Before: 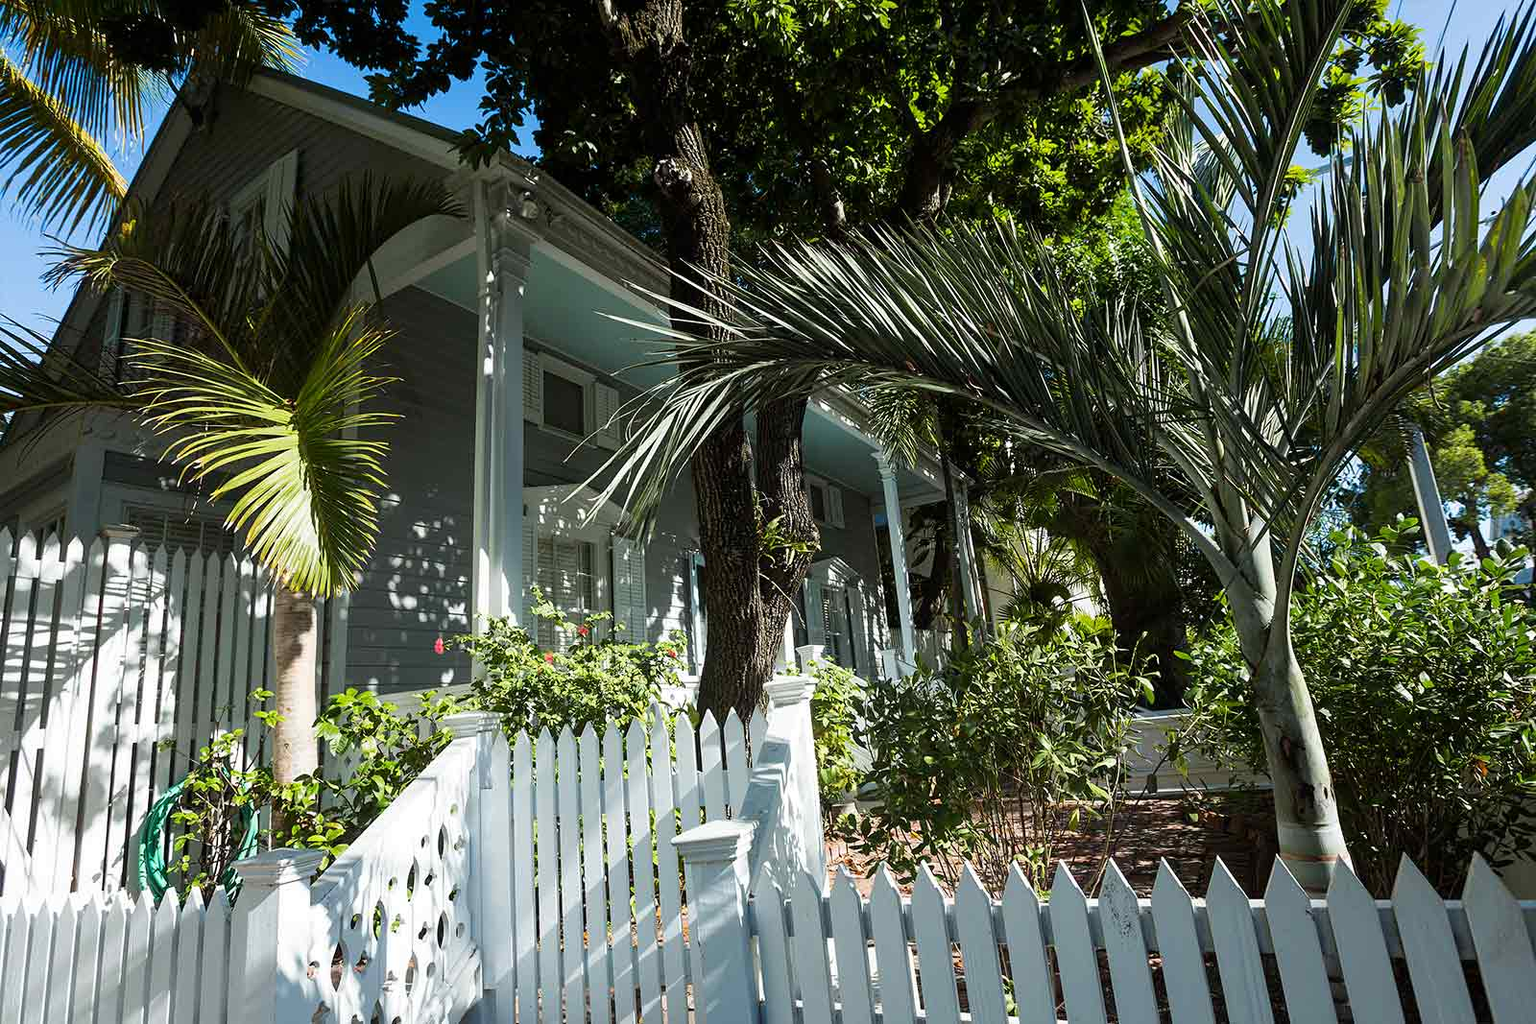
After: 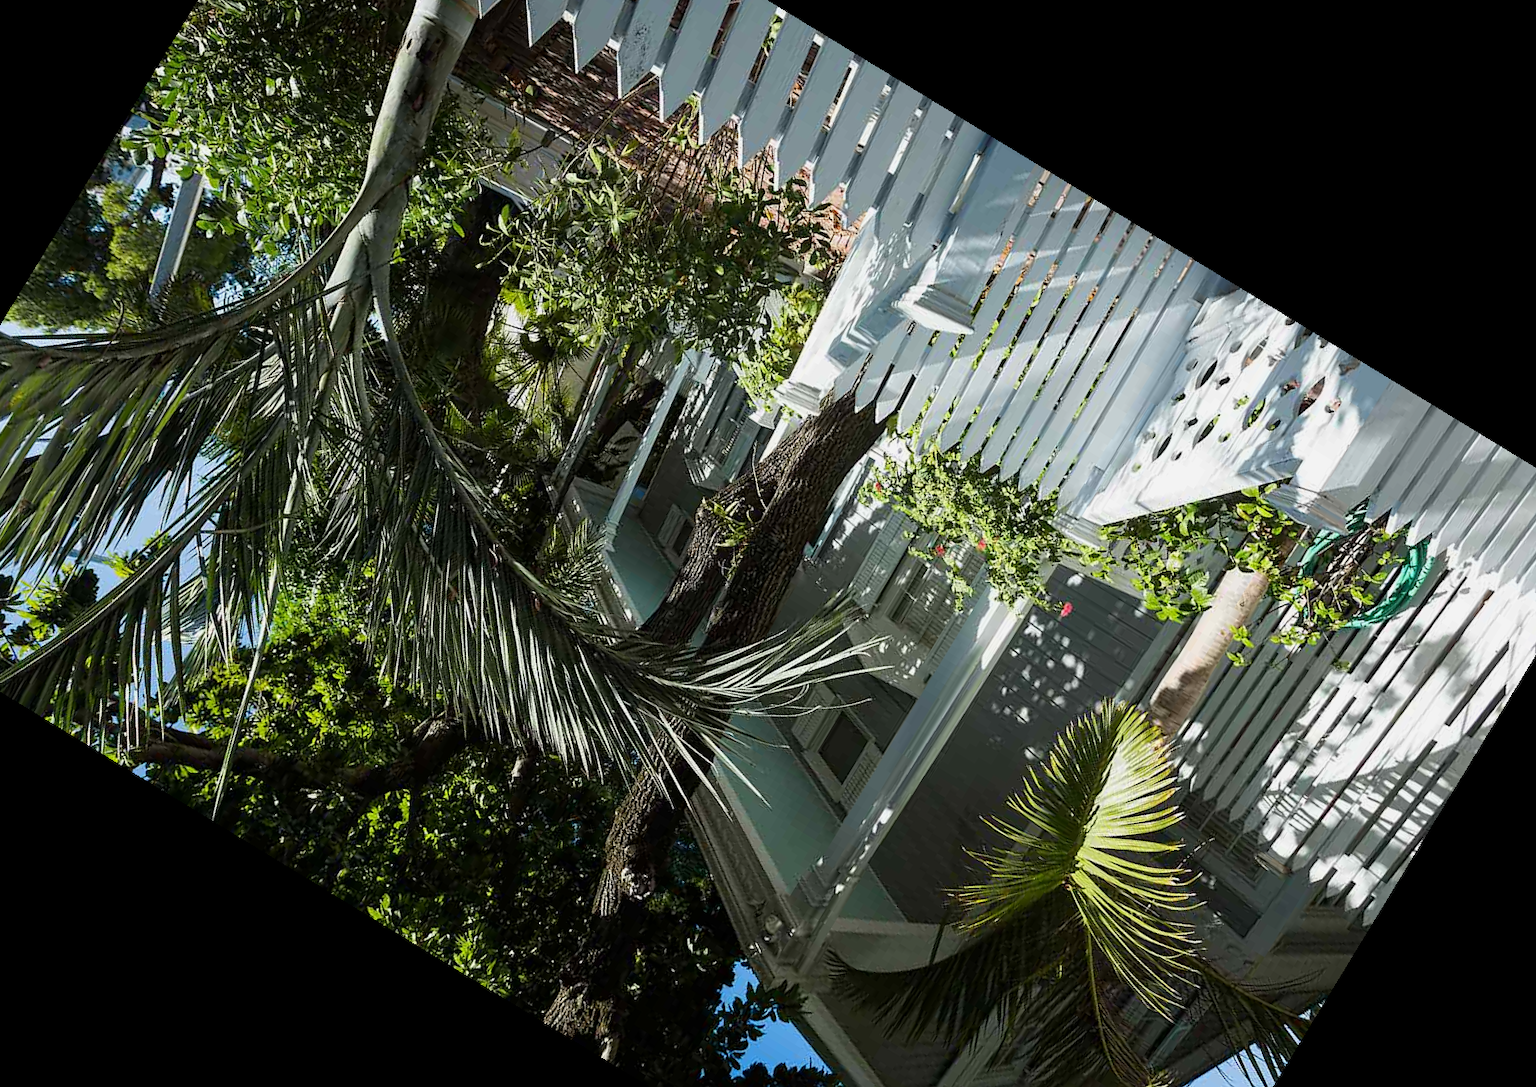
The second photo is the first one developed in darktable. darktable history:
exposure: exposure -0.157 EV, compensate highlight preservation false
crop and rotate: angle 148.68°, left 9.111%, top 15.603%, right 4.588%, bottom 17.041%
